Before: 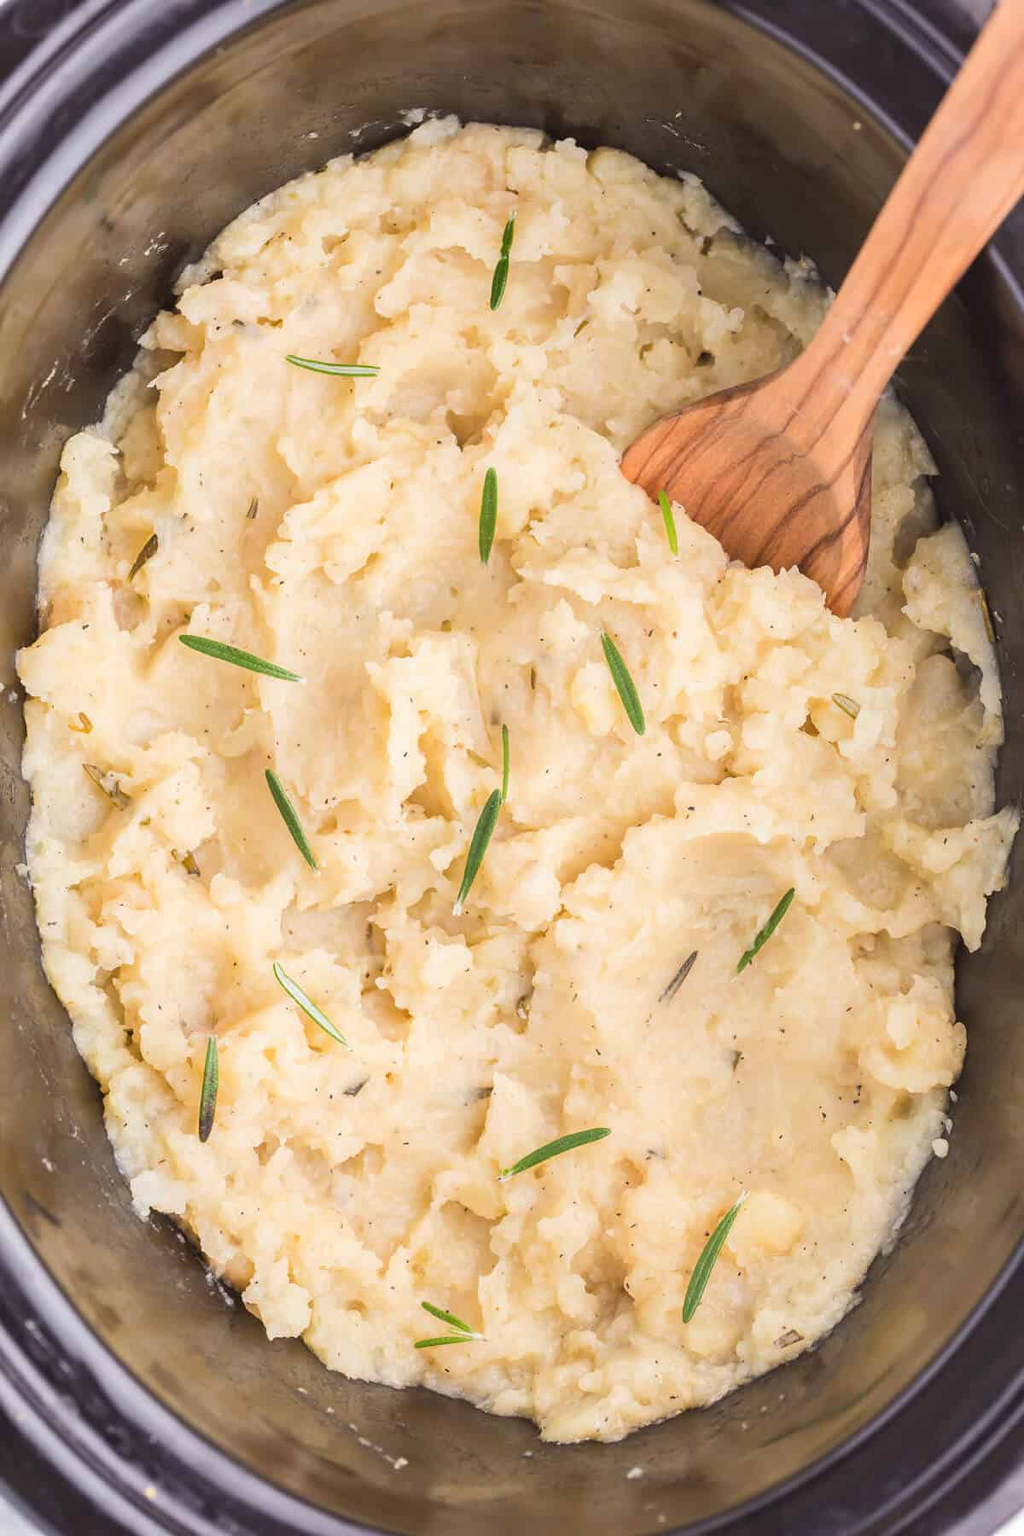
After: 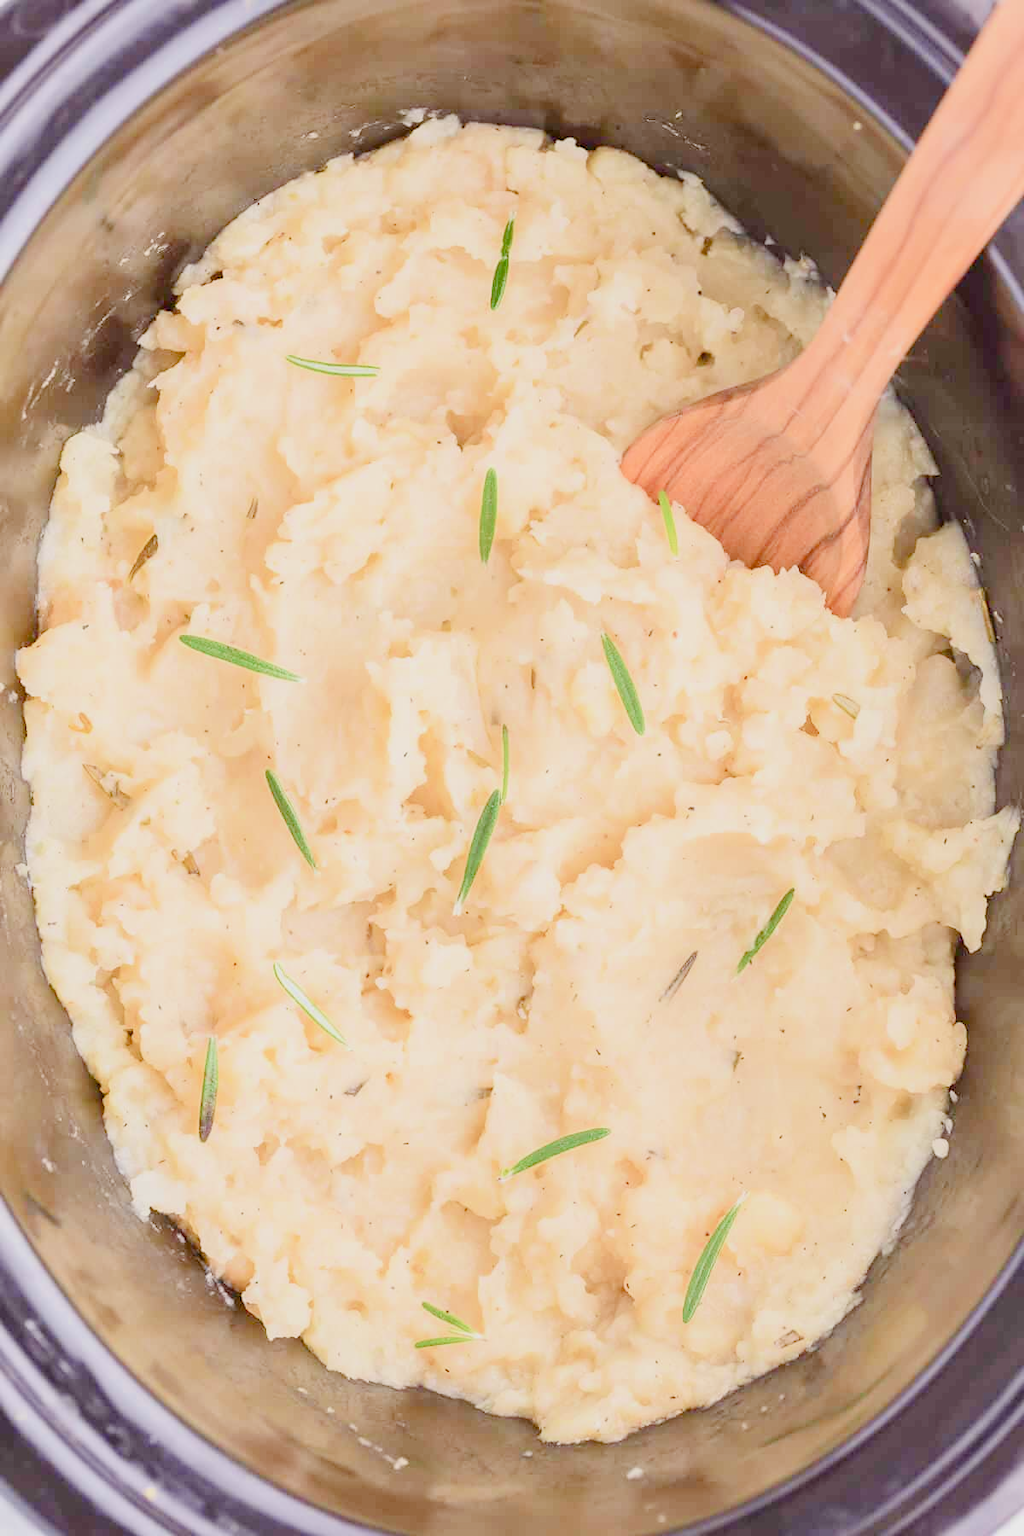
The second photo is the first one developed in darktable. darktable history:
exposure: black level correction 0, exposure 1.447 EV, compensate highlight preservation false
color balance rgb: global offset › luminance -0.972%, perceptual saturation grading › global saturation 20%, perceptual saturation grading › highlights -49.004%, perceptual saturation grading › shadows 25.482%, contrast -9.594%
filmic rgb: black relative exposure -7.65 EV, white relative exposure 4.56 EV, threshold 5.98 EV, hardness 3.61, preserve chrominance max RGB, color science v6 (2022), contrast in shadows safe, contrast in highlights safe, enable highlight reconstruction true
contrast brightness saturation: contrast 0.041, saturation 0.067
